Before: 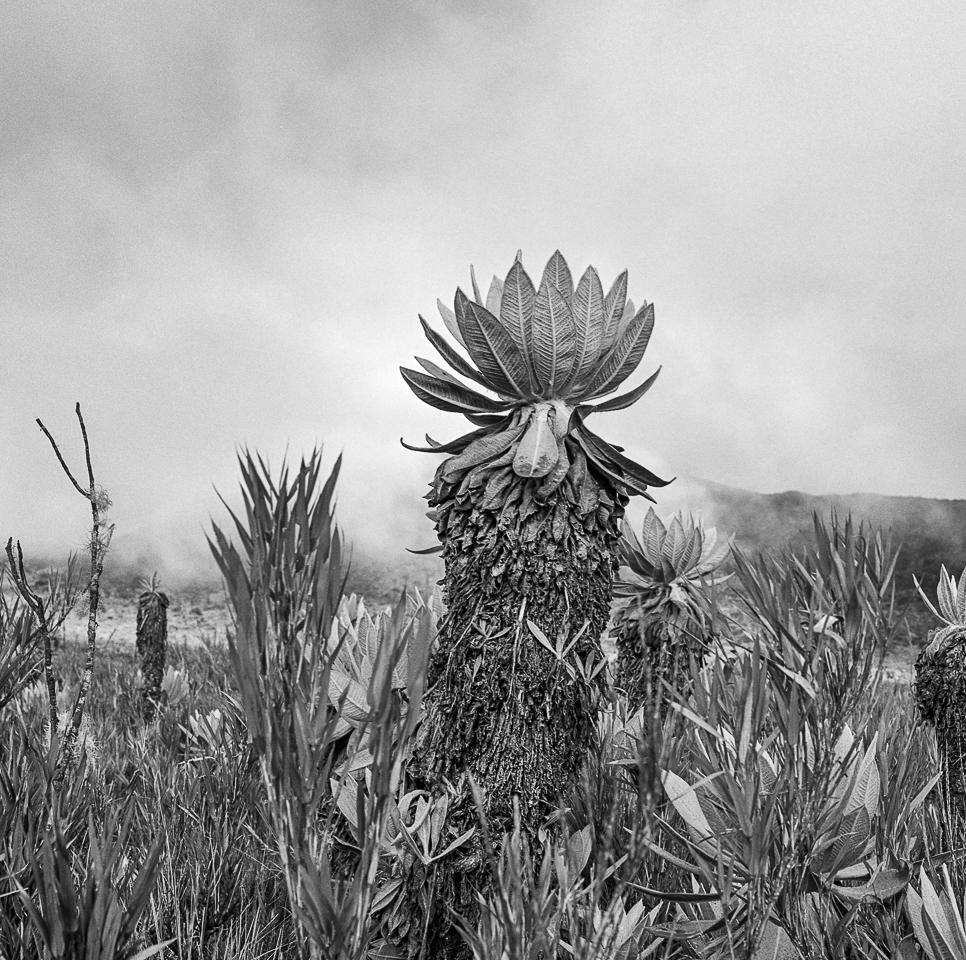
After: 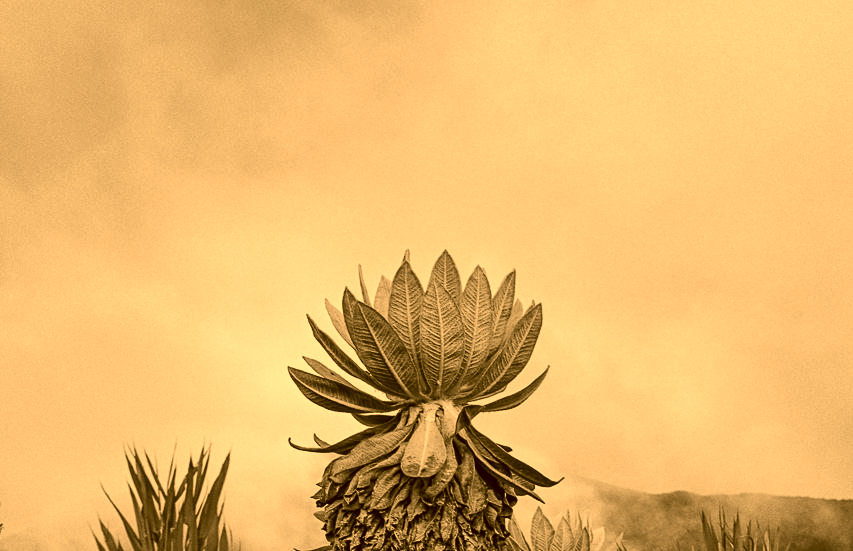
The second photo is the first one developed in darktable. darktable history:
crop and rotate: left 11.623%, bottom 42.532%
color correction: highlights a* 10.76, highlights b* 30.06, shadows a* 2.74, shadows b* 16.95, saturation 1.74
